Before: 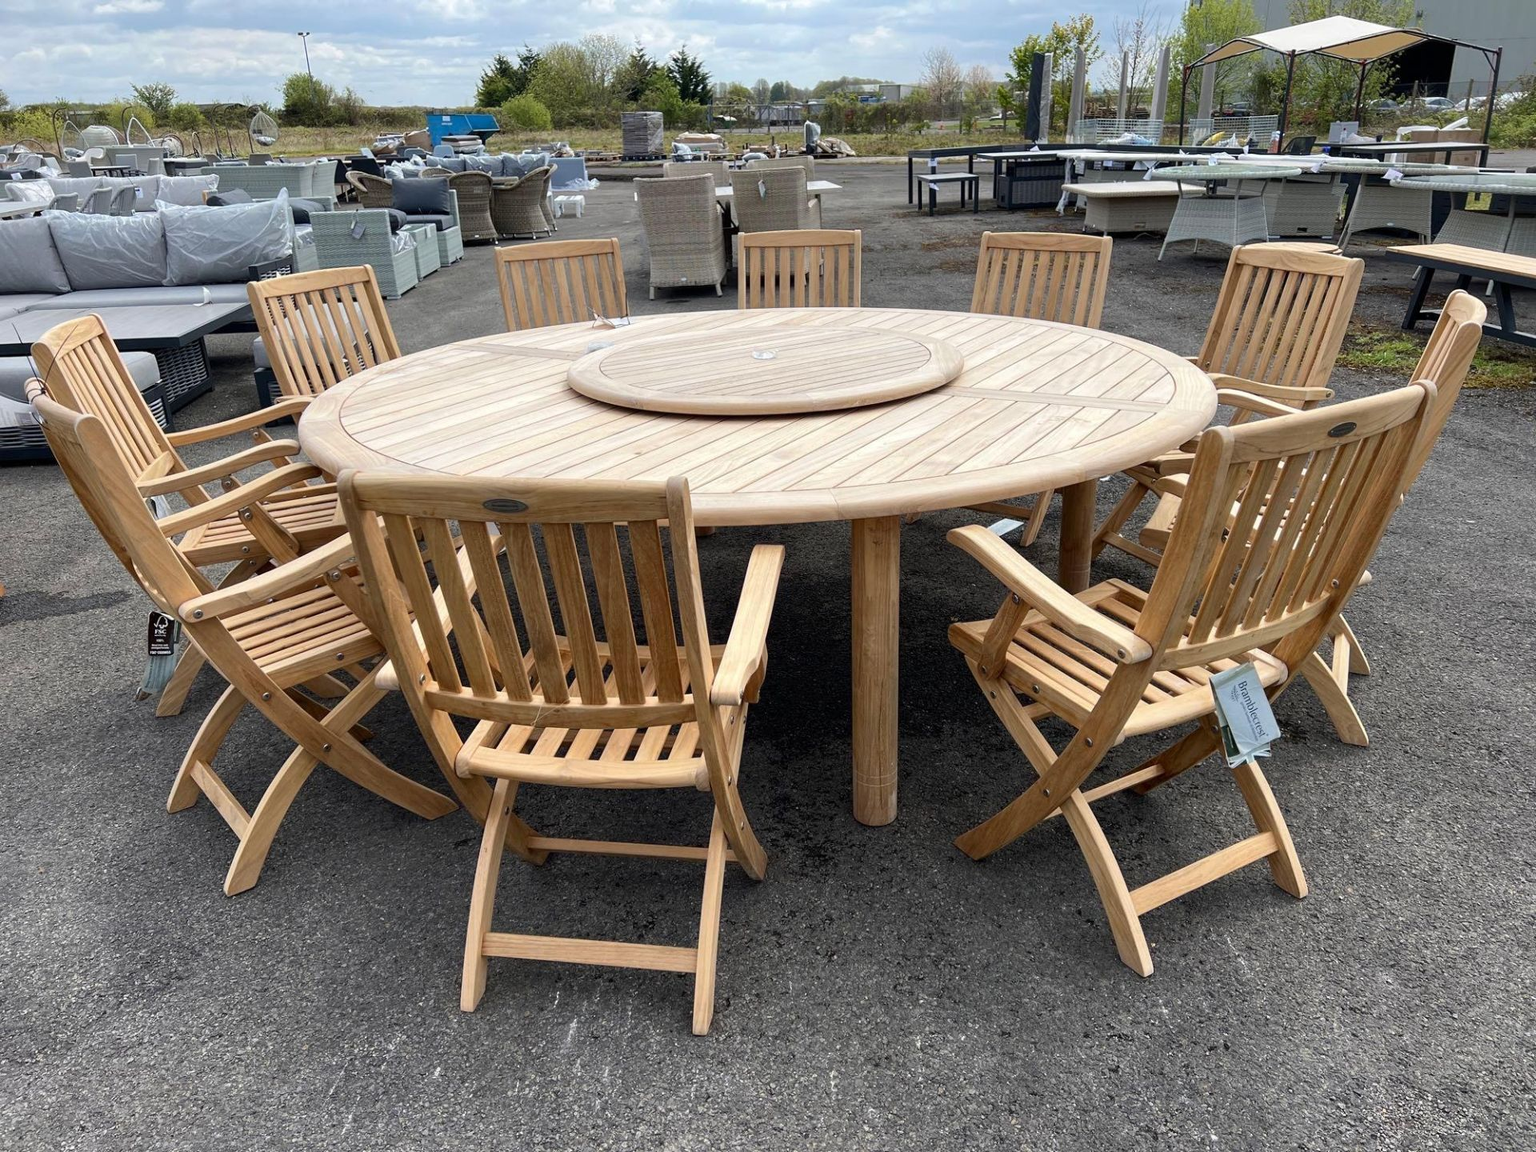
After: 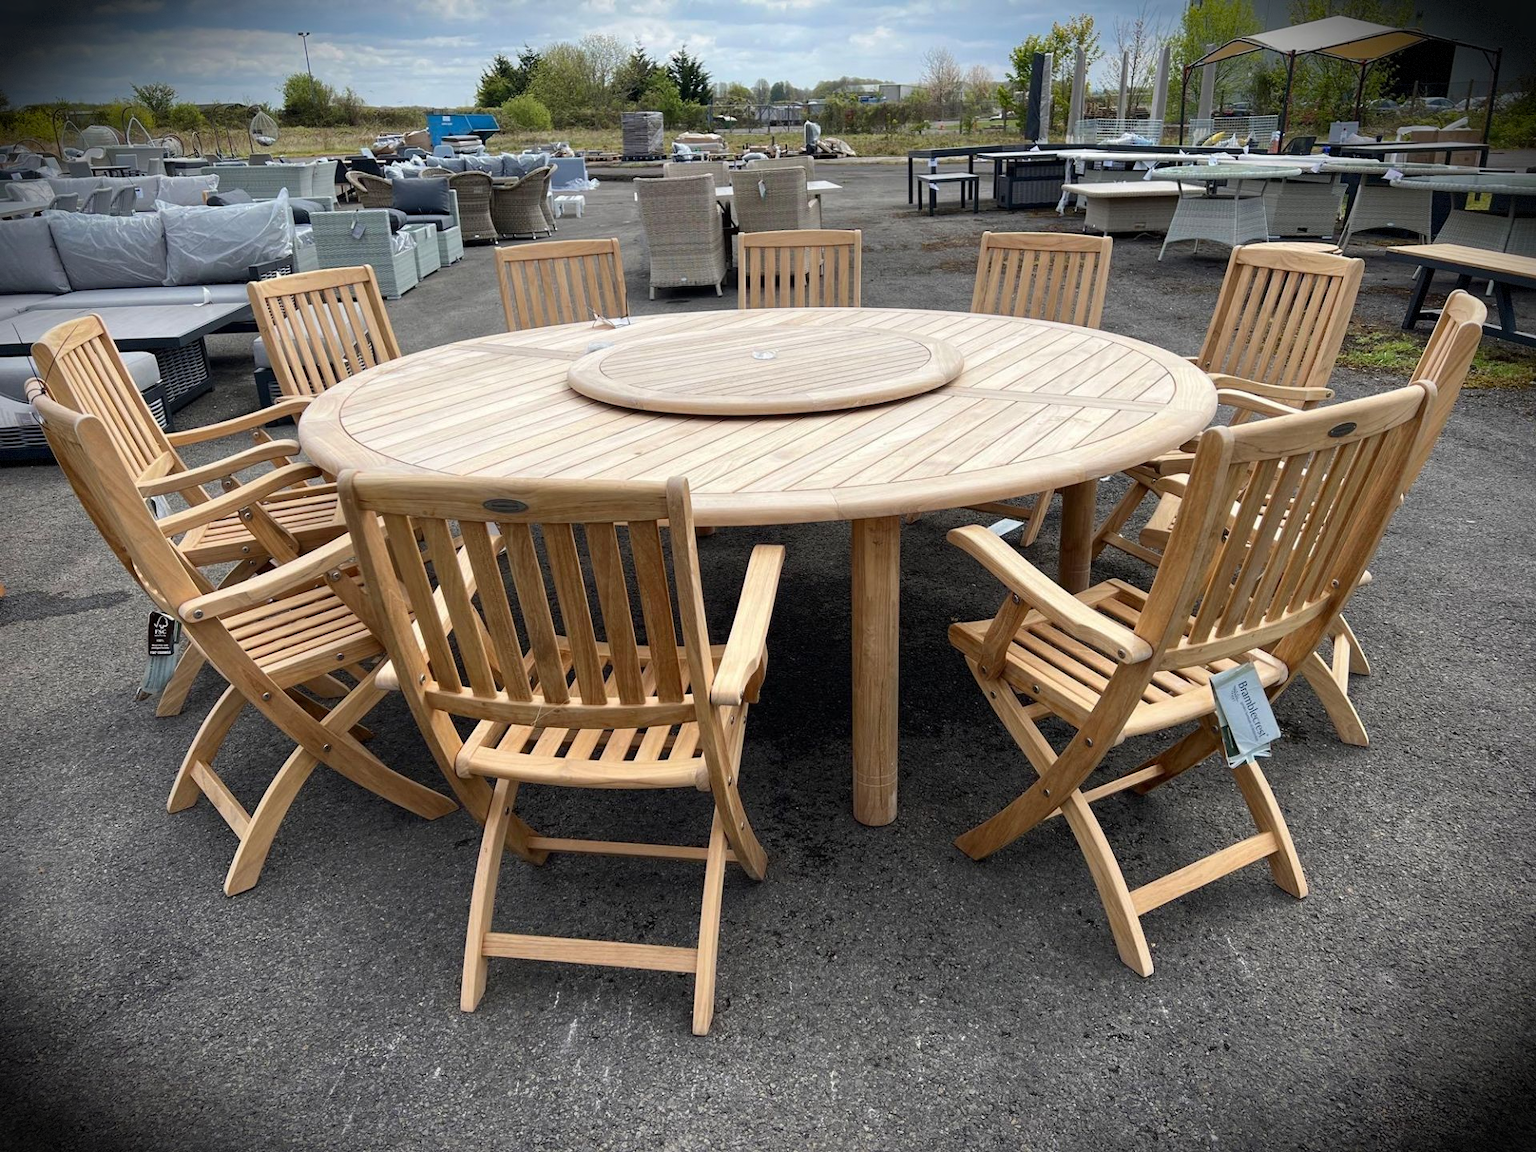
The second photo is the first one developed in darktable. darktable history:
vignetting: fall-off start 86.21%, brightness -0.983, saturation 0.492, automatic ratio true, dithering 8-bit output
